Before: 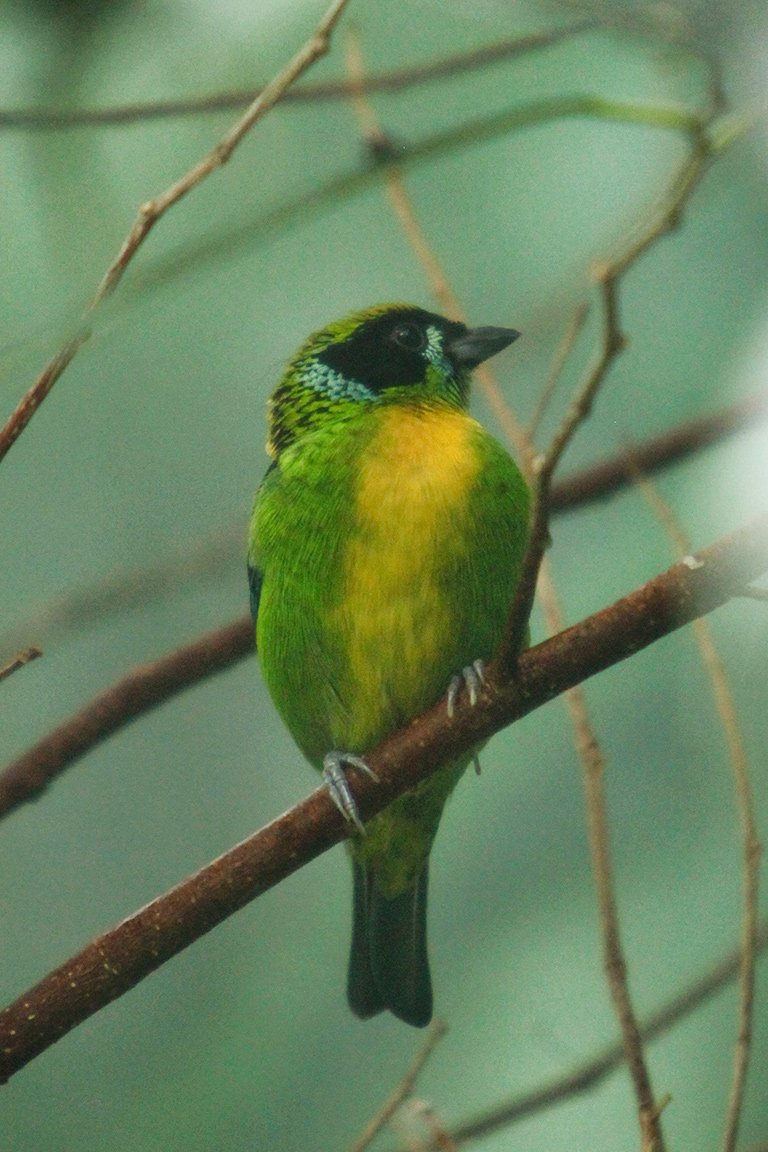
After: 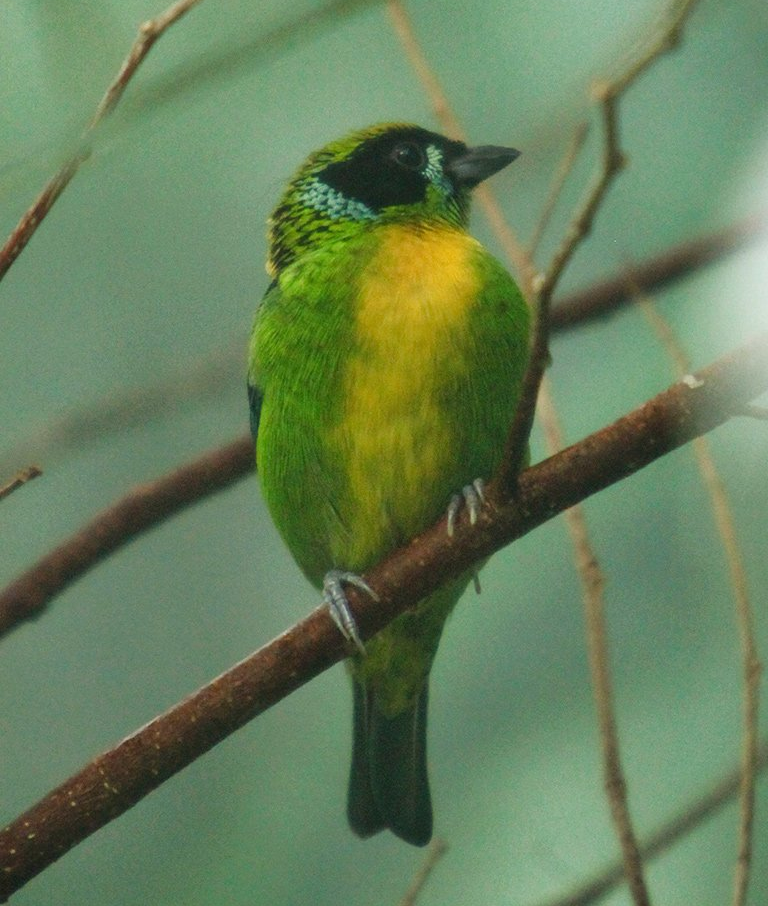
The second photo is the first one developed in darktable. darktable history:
crop and rotate: top 15.731%, bottom 5.558%
